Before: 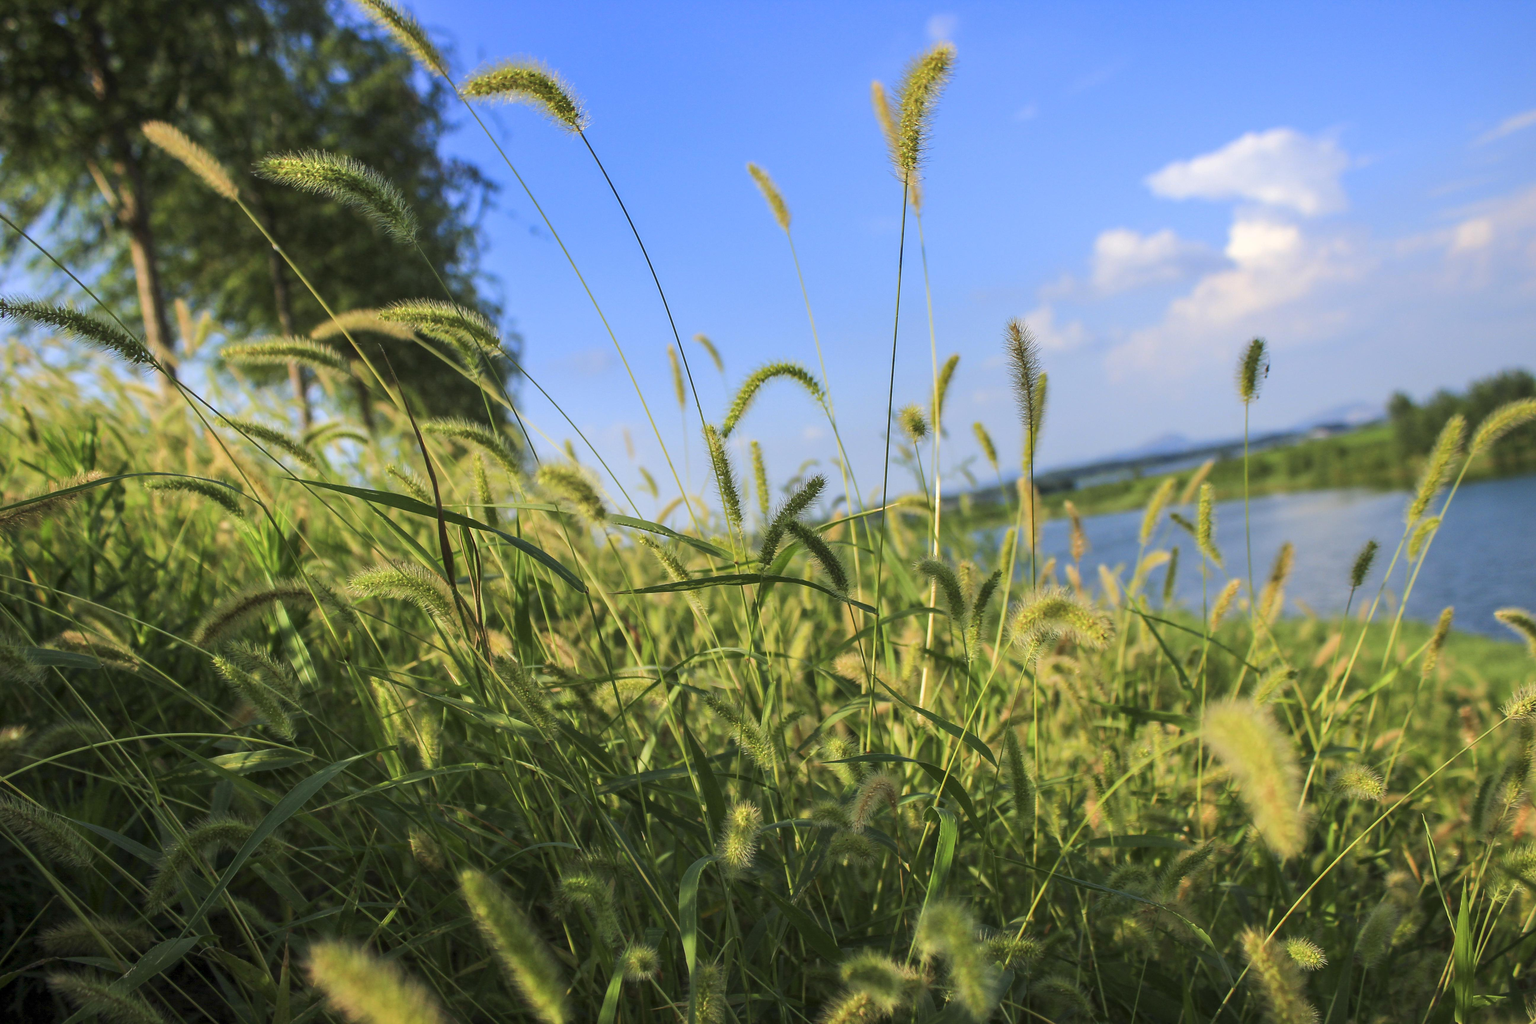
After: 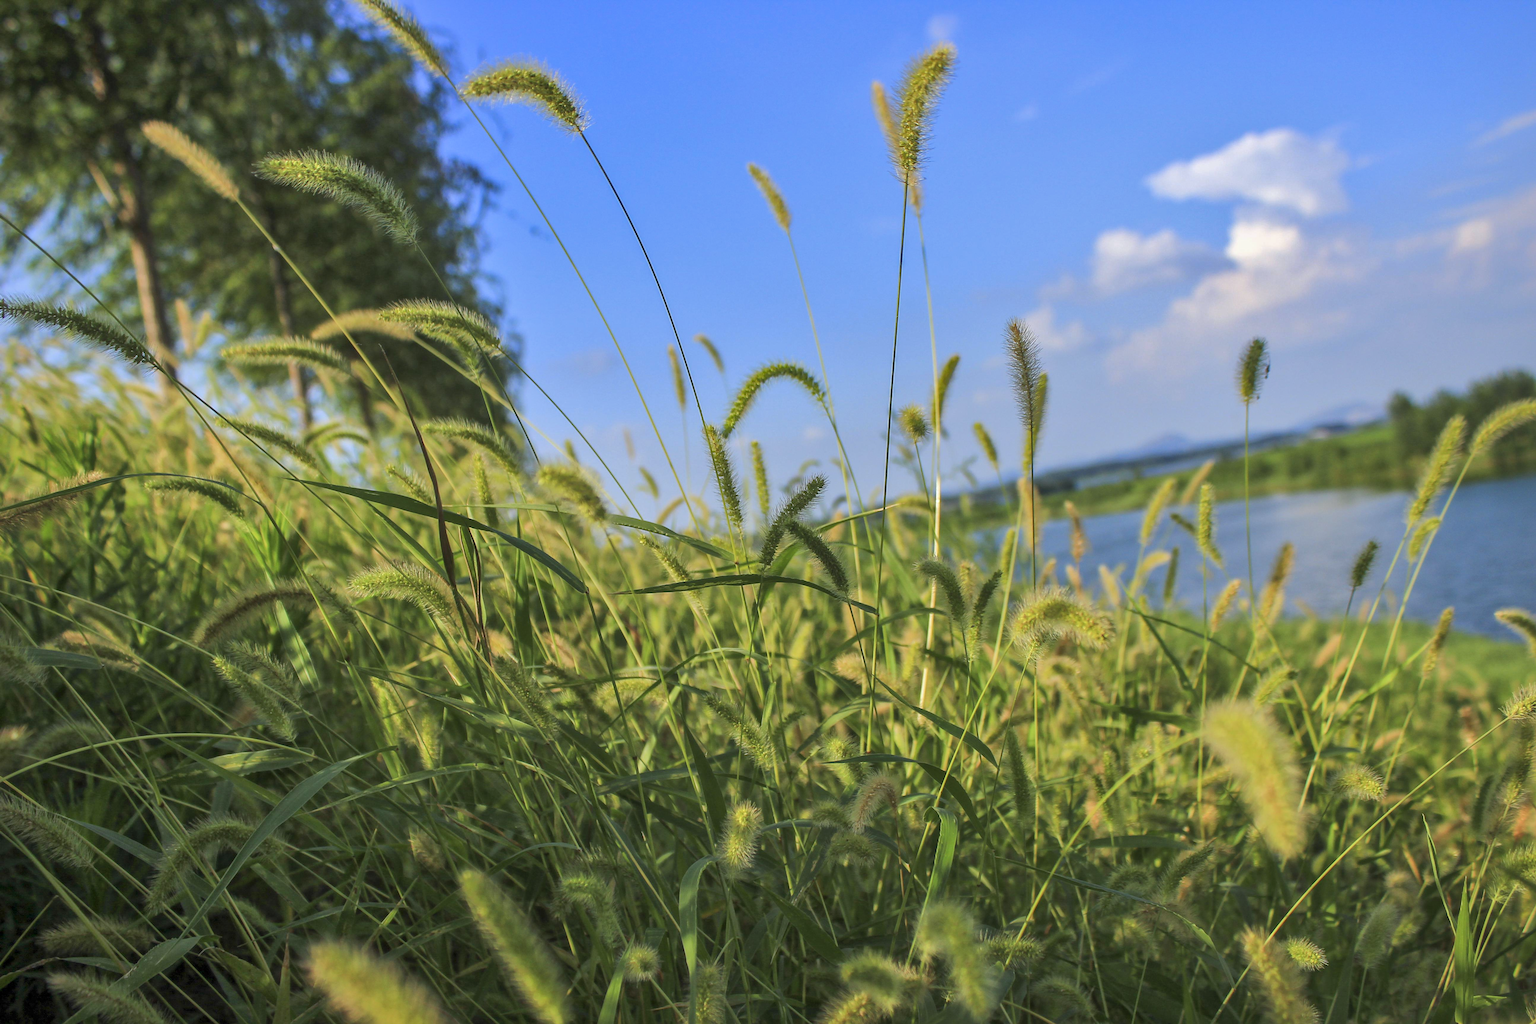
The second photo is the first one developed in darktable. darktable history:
shadows and highlights: on, module defaults
white balance: red 0.988, blue 1.017
